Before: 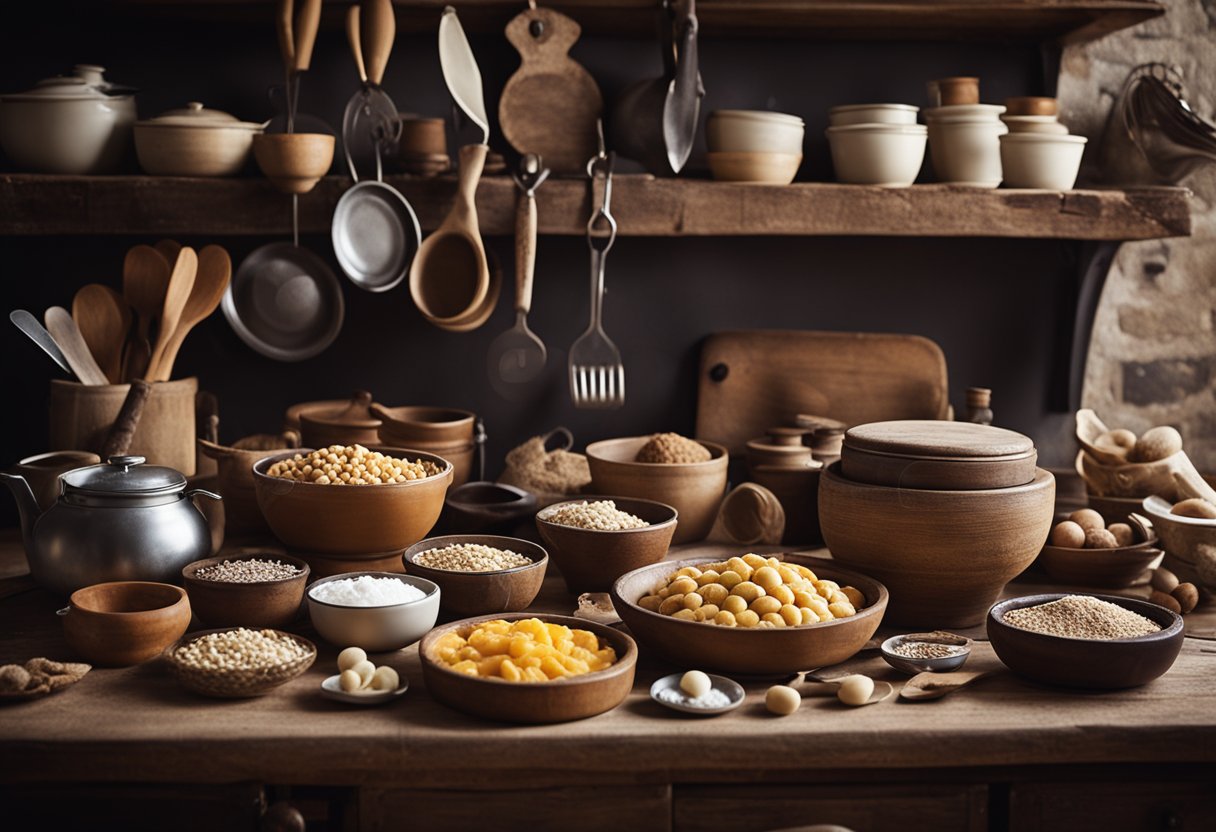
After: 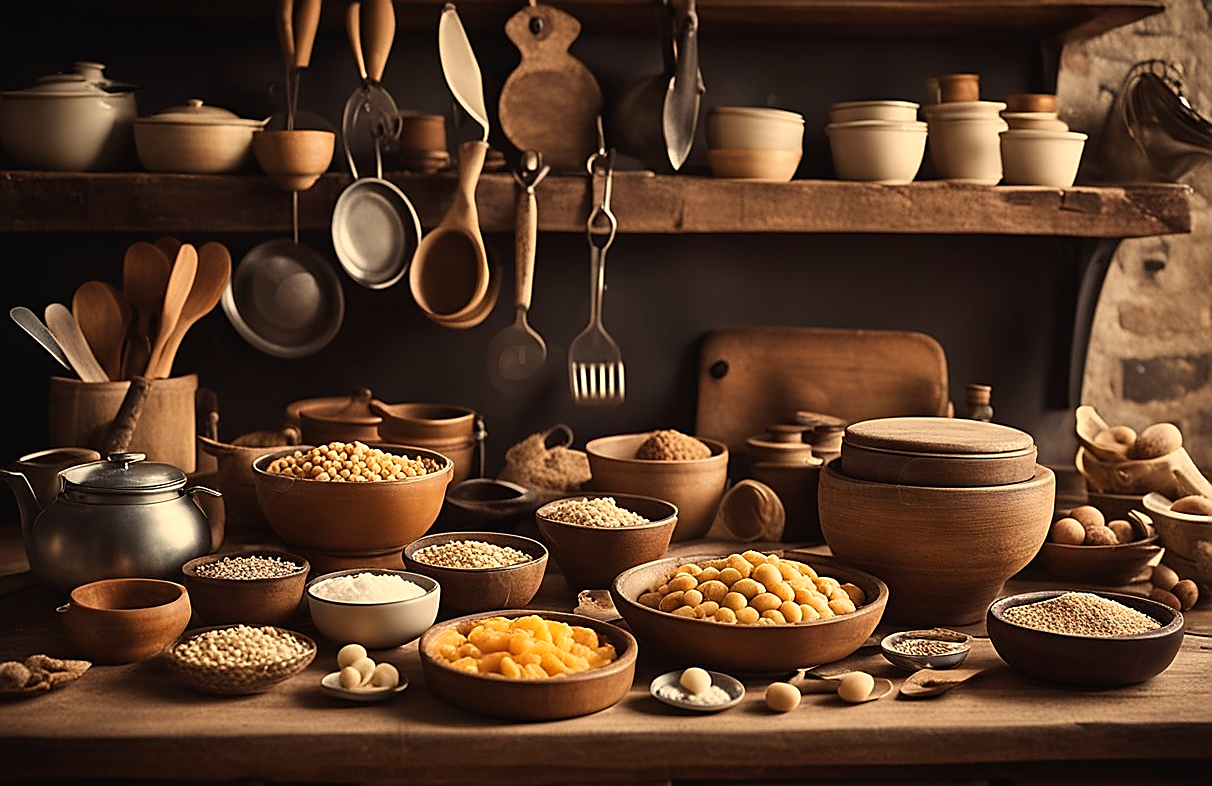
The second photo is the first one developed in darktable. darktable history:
exposure: exposure -0.064 EV, compensate highlight preservation false
sharpen: radius 1.4, amount 1.25, threshold 0.7
white balance: red 1.138, green 0.996, blue 0.812
crop: top 0.448%, right 0.264%, bottom 5.045%
